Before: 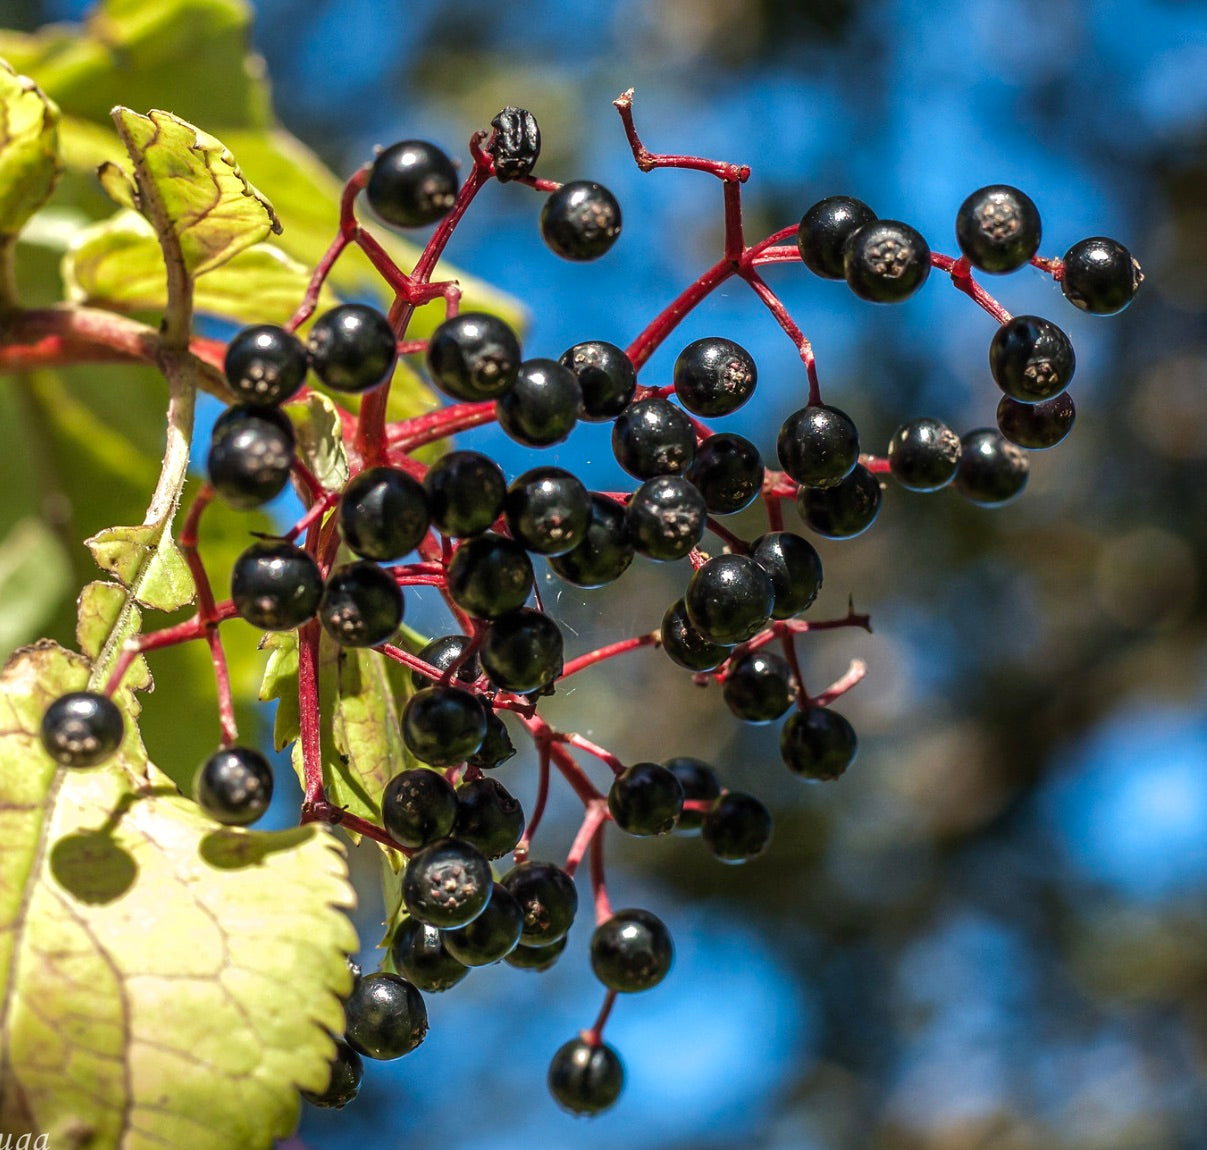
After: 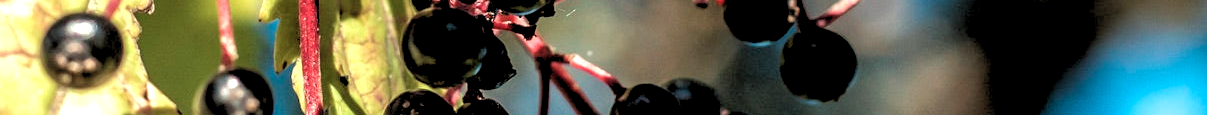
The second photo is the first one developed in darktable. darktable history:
crop and rotate: top 59.084%, bottom 30.916%
rgb levels: levels [[0.029, 0.461, 0.922], [0, 0.5, 1], [0, 0.5, 1]]
exposure: exposure 0.2 EV, compensate highlight preservation false
white balance: red 1.138, green 0.996, blue 0.812
color correction: highlights a* -9.73, highlights b* -21.22
